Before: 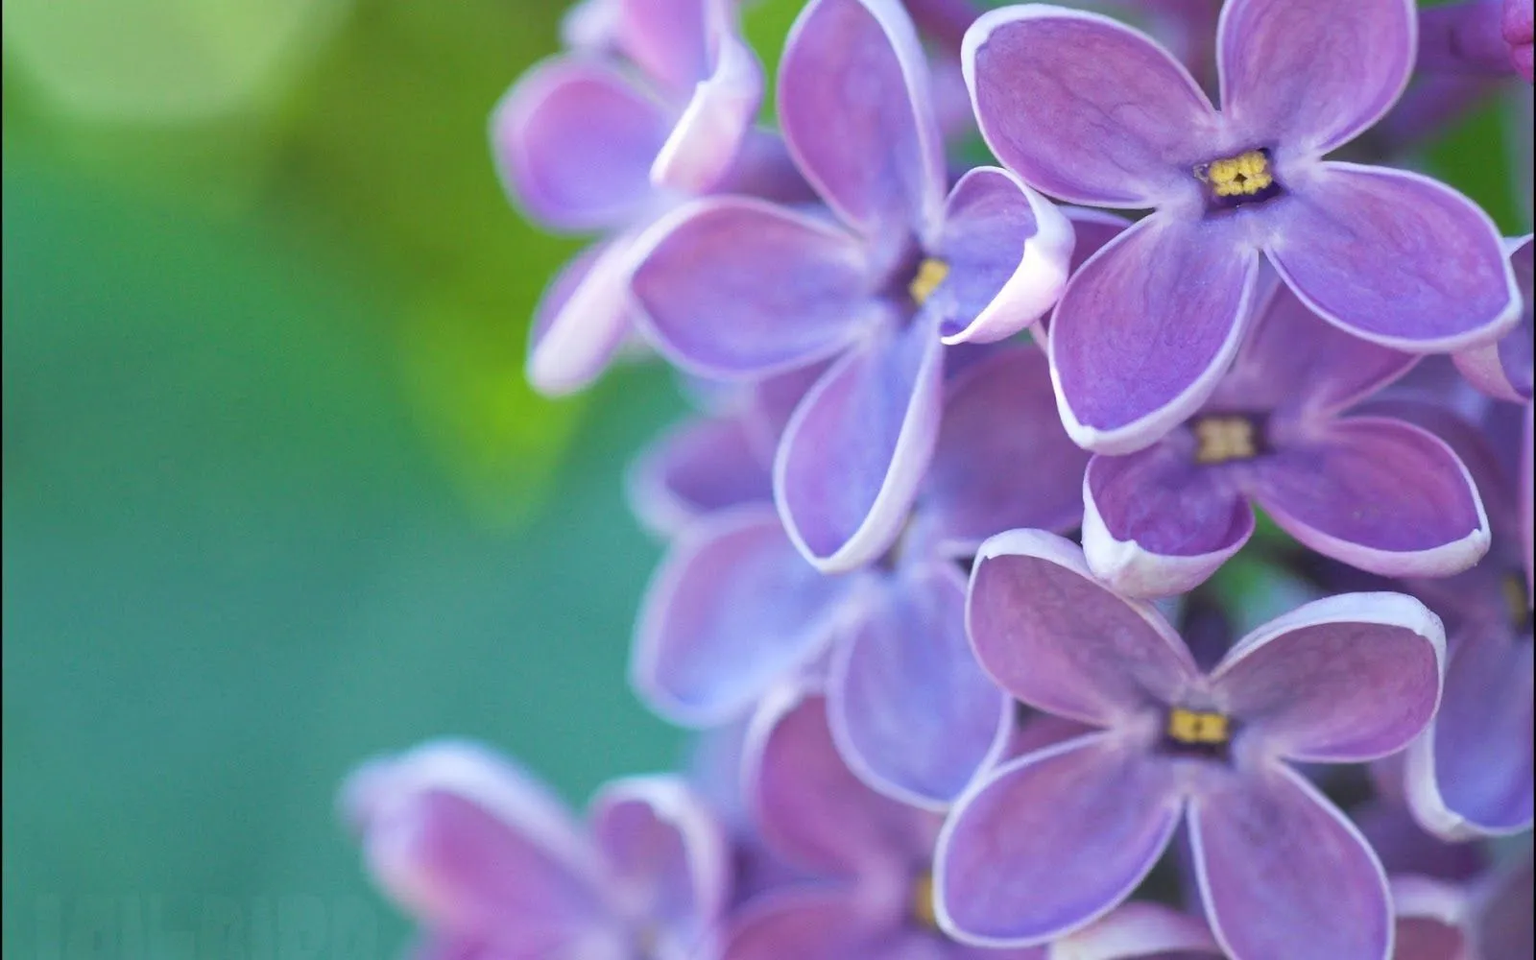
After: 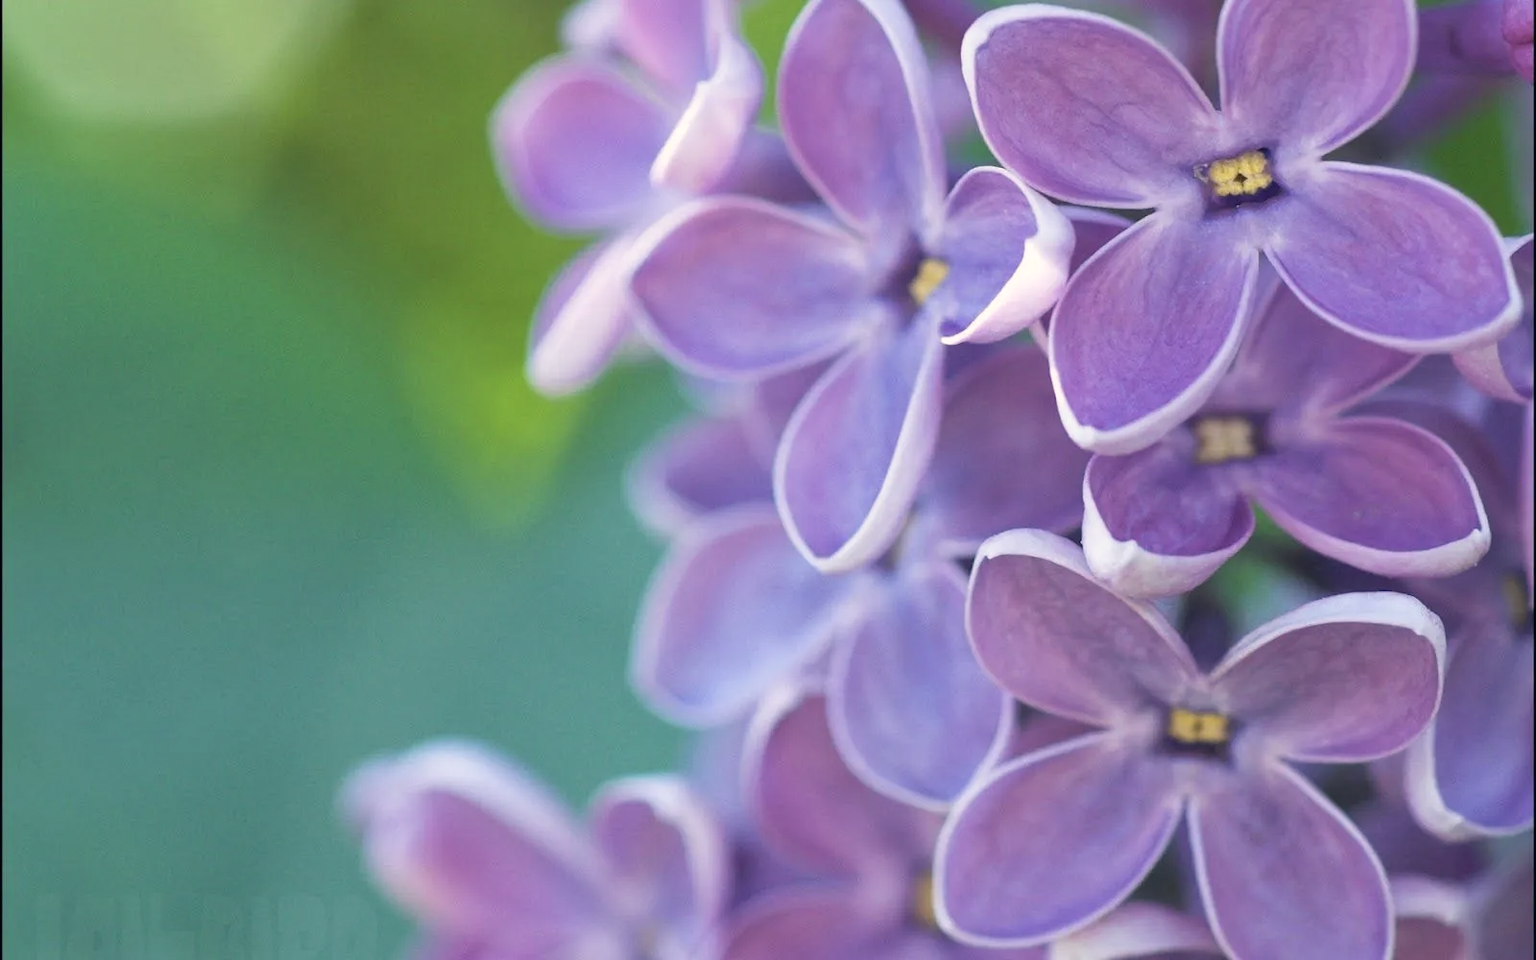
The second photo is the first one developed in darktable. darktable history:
color correction: highlights a* 2.76, highlights b* 5, shadows a* -1.87, shadows b* -4.86, saturation 0.802
